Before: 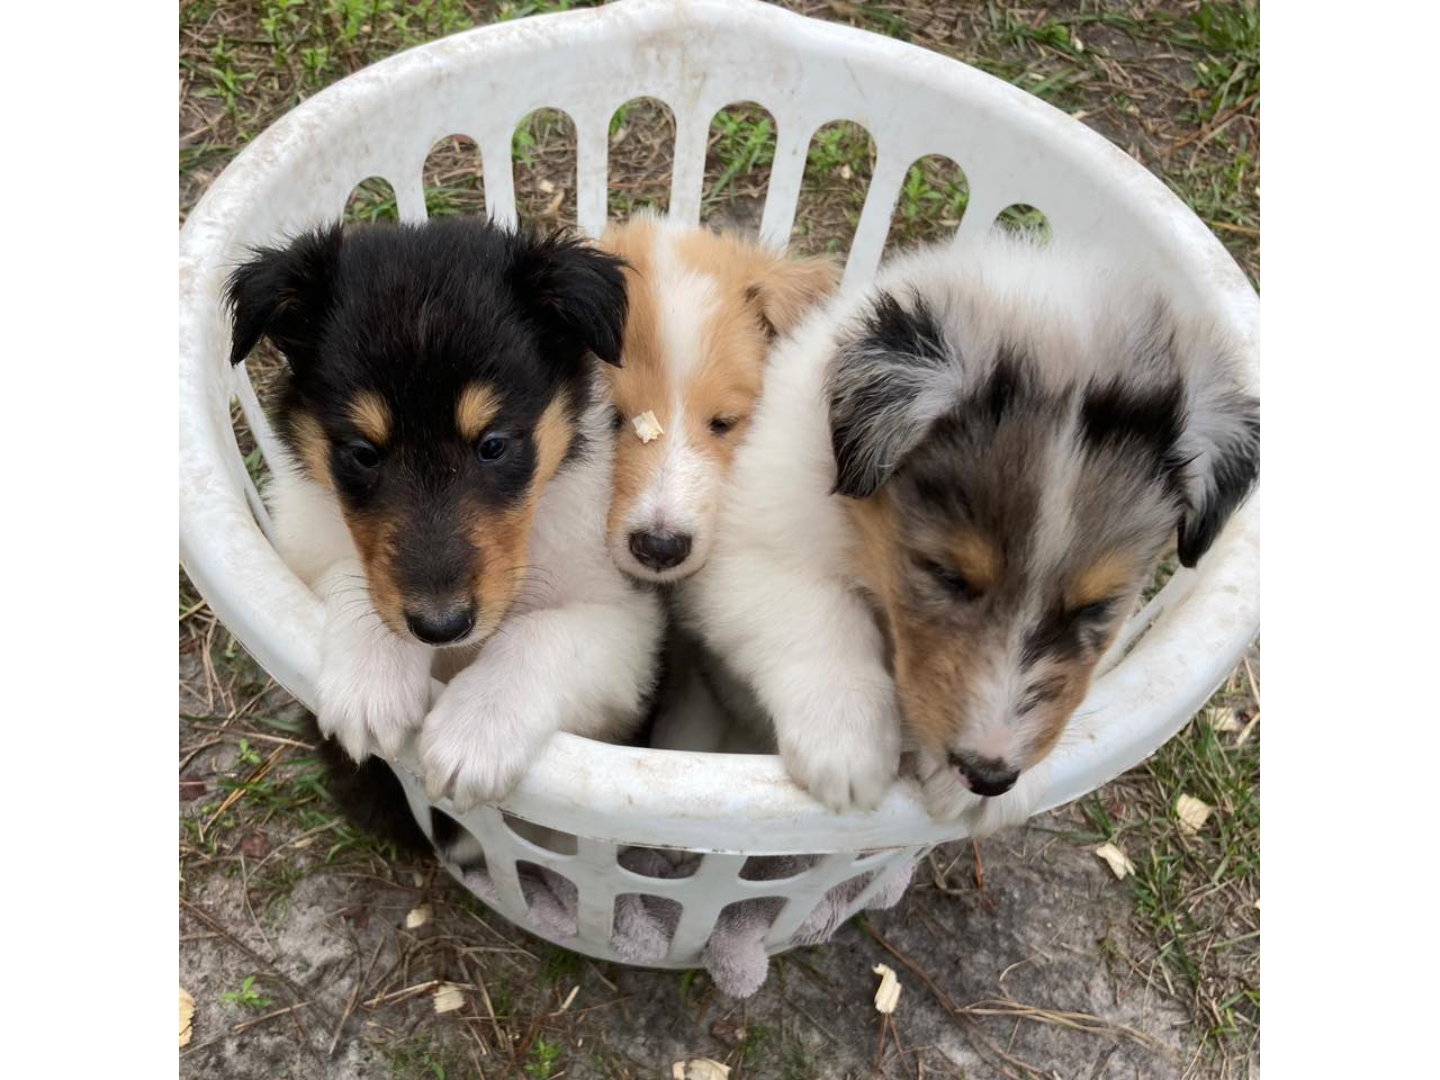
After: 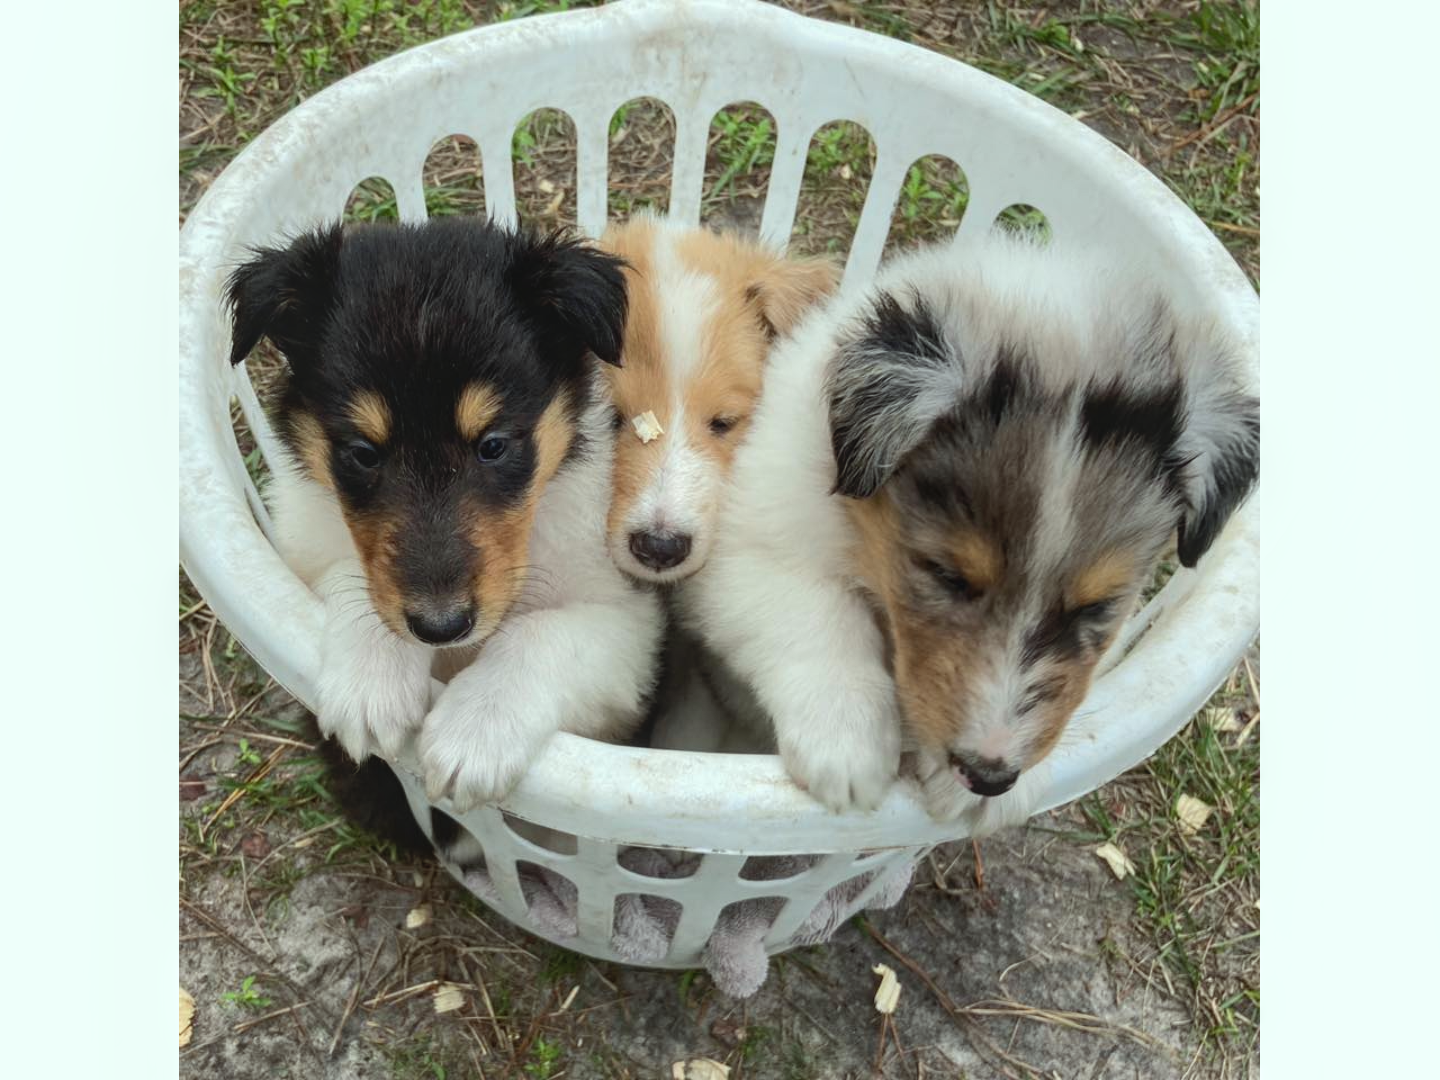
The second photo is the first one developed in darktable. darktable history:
contrast equalizer: y [[0.439, 0.44, 0.442, 0.457, 0.493, 0.498], [0.5 ×6], [0.5 ×6], [0 ×6], [0 ×6]], mix 0.59
color correction: highlights a* -6.69, highlights b* 0.49
local contrast: detail 117%
